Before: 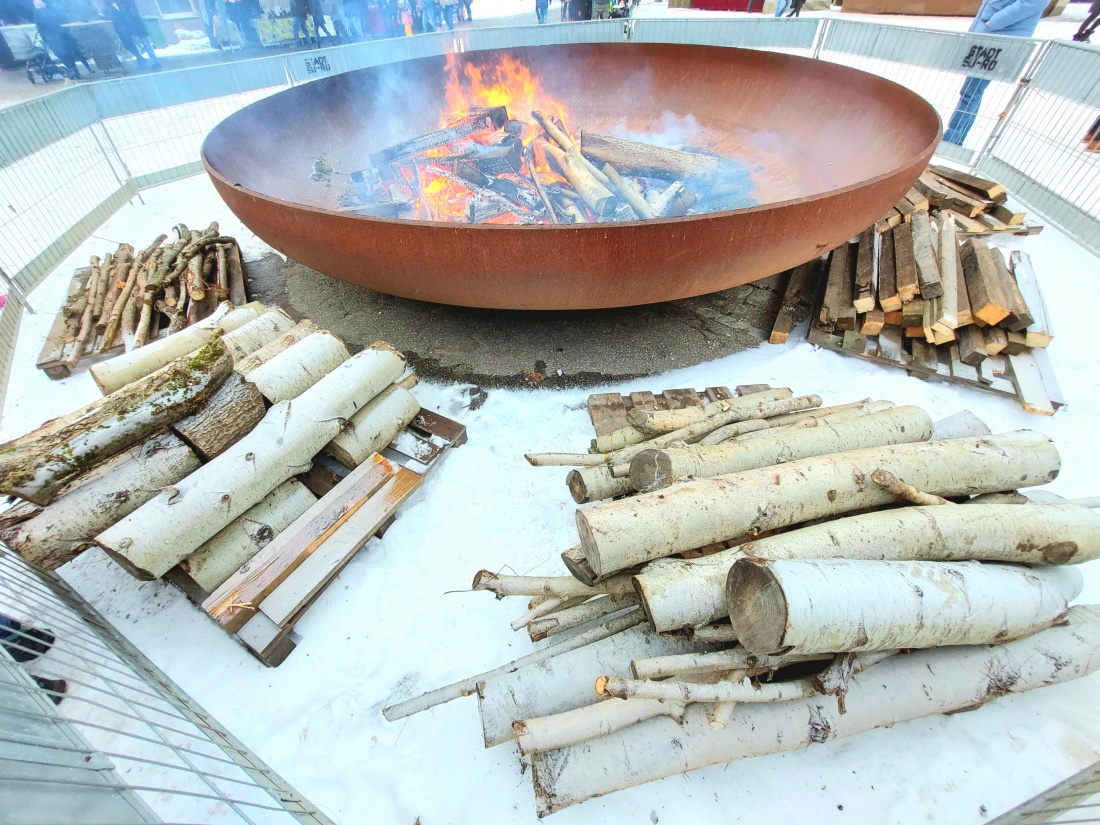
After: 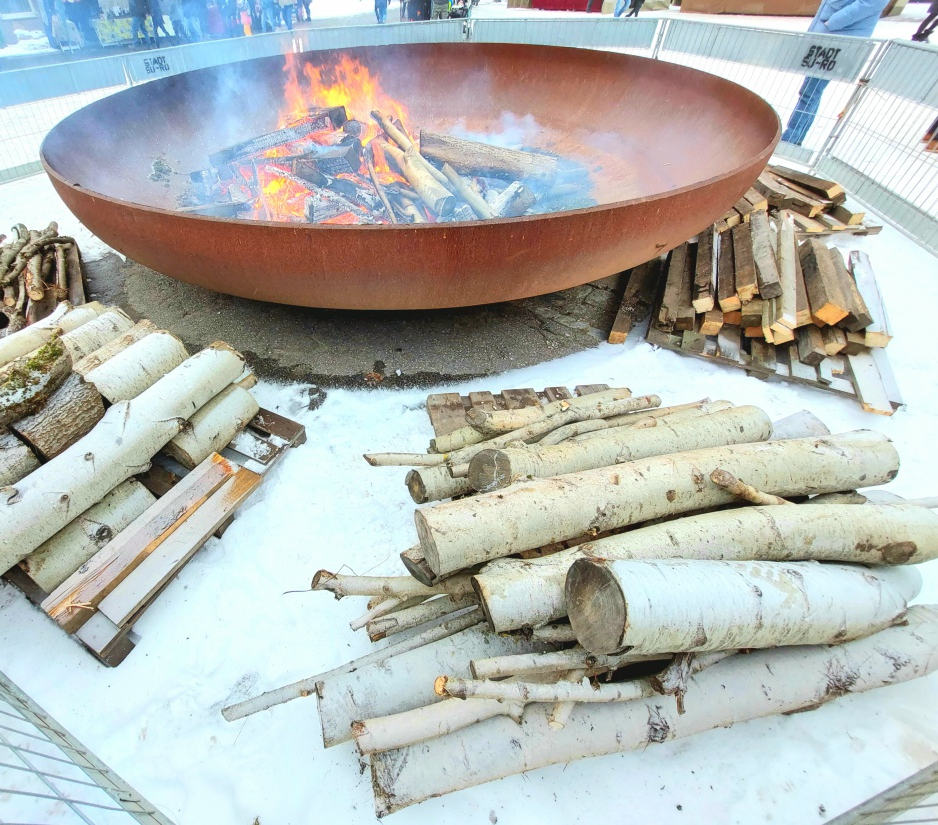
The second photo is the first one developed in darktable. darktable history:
crop and rotate: left 14.646%
